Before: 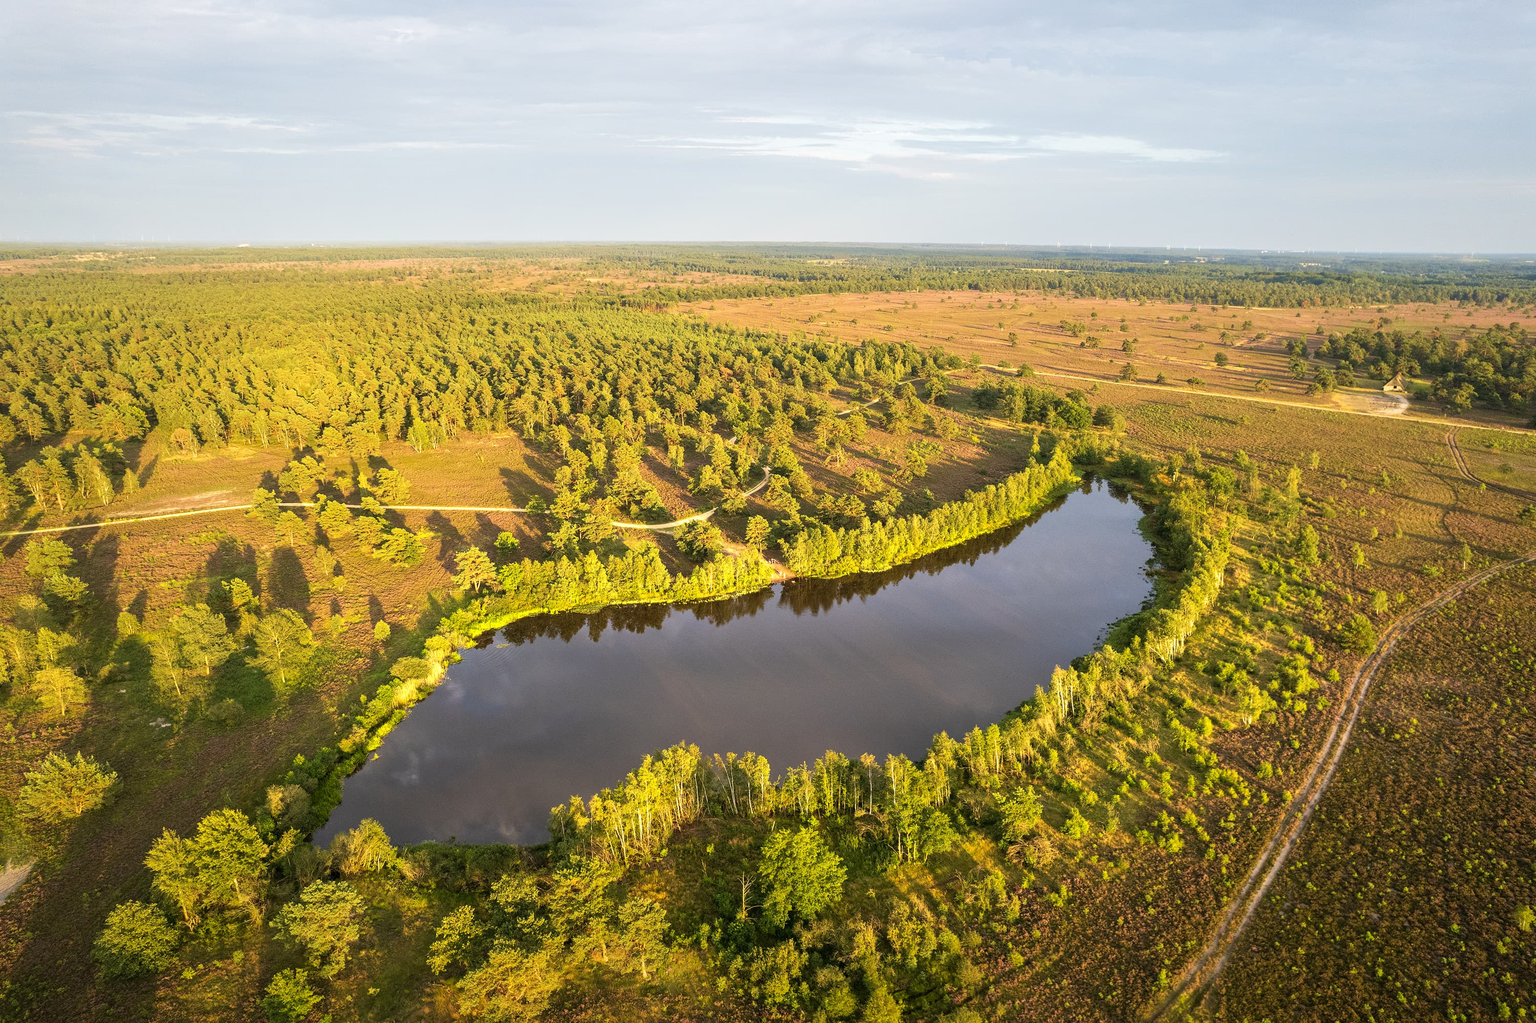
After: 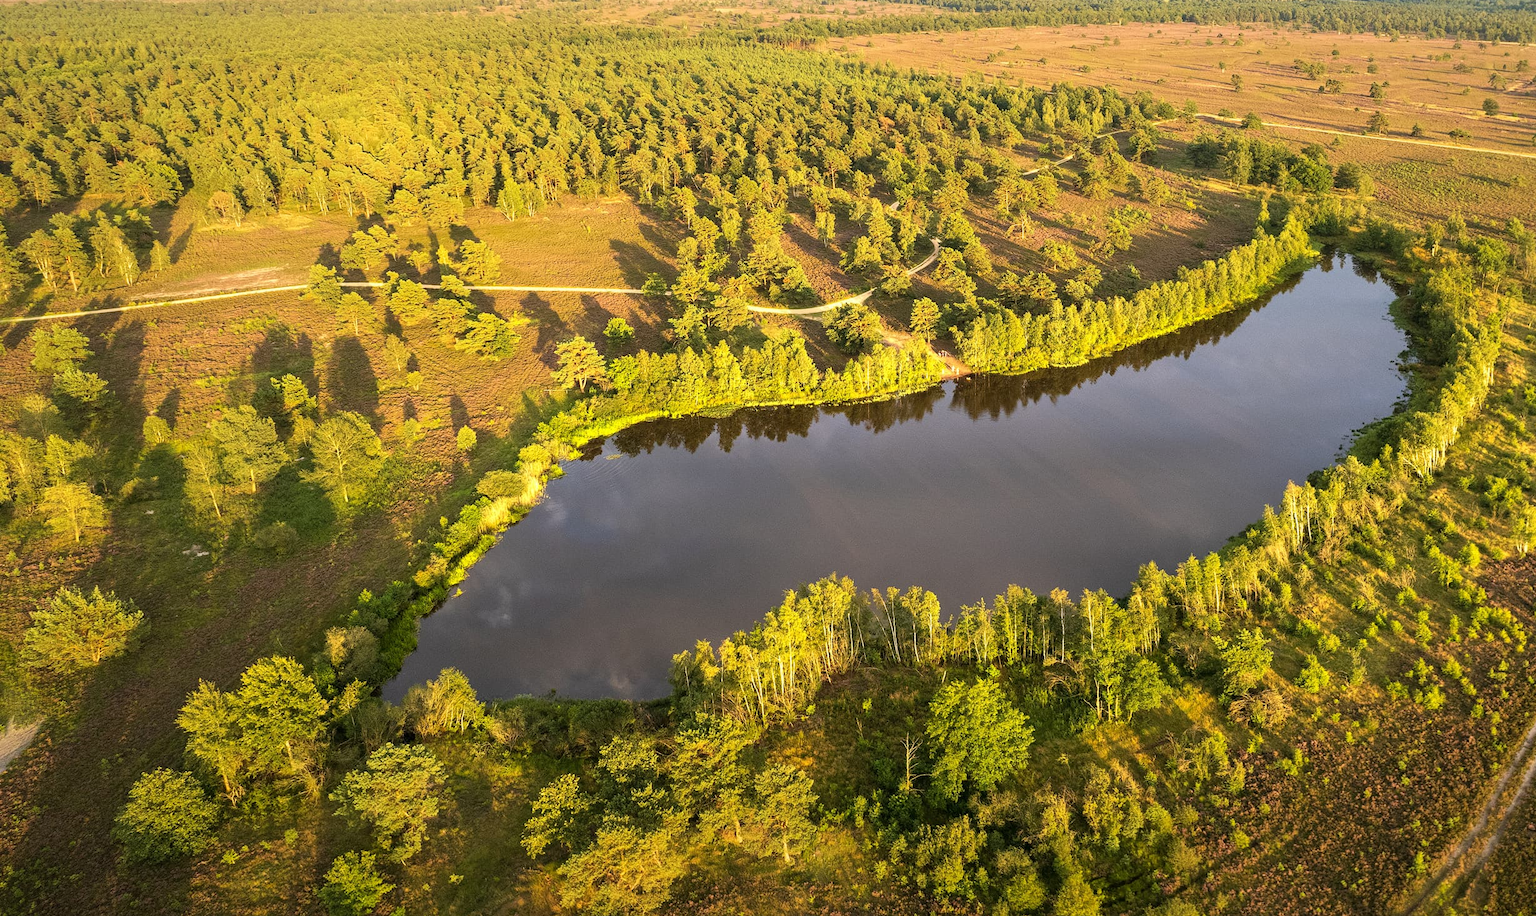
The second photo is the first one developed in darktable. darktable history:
crop: top 26.575%, right 18.058%
